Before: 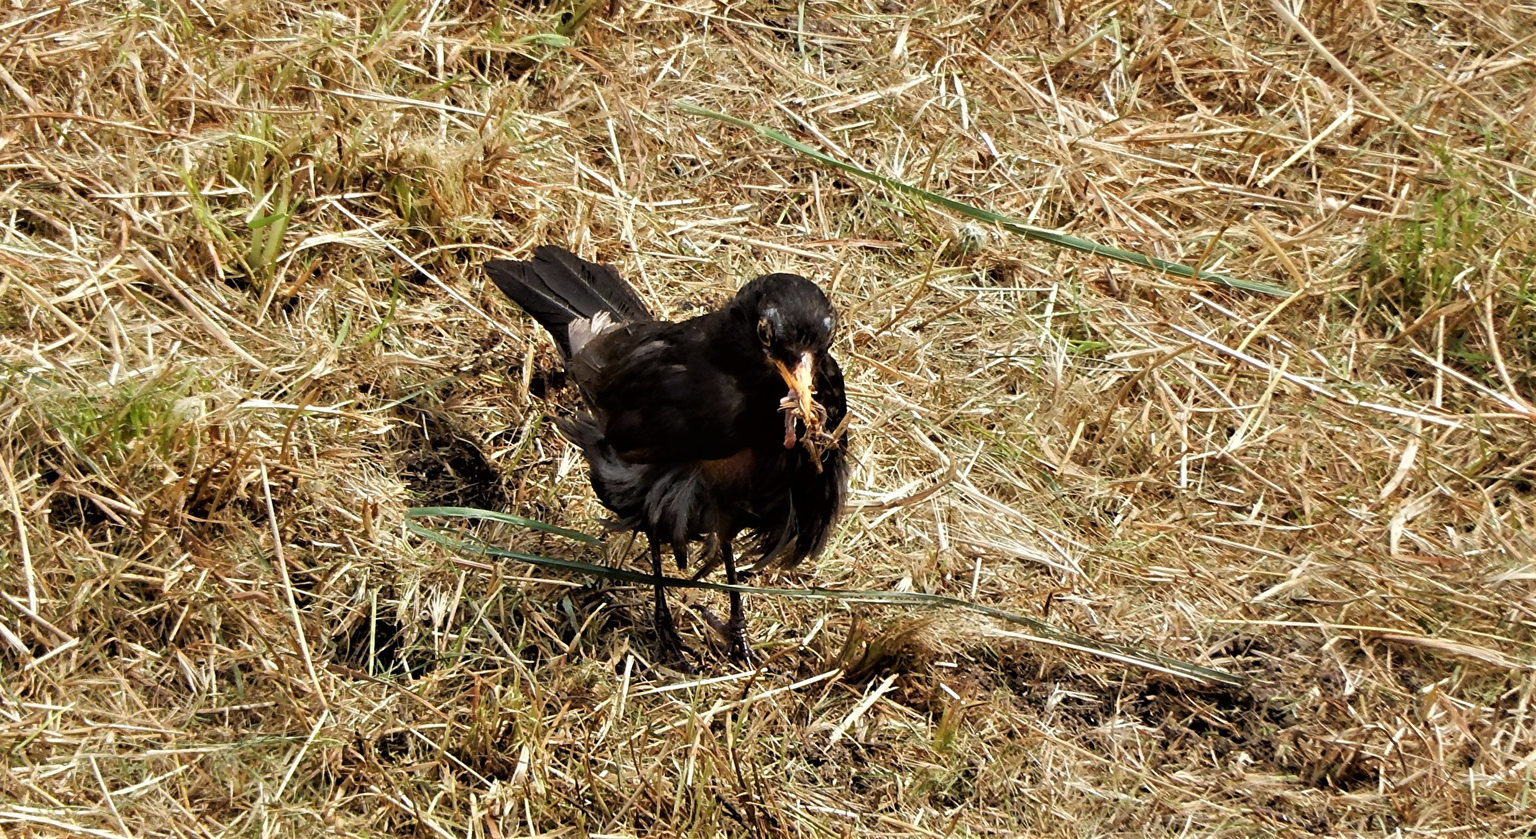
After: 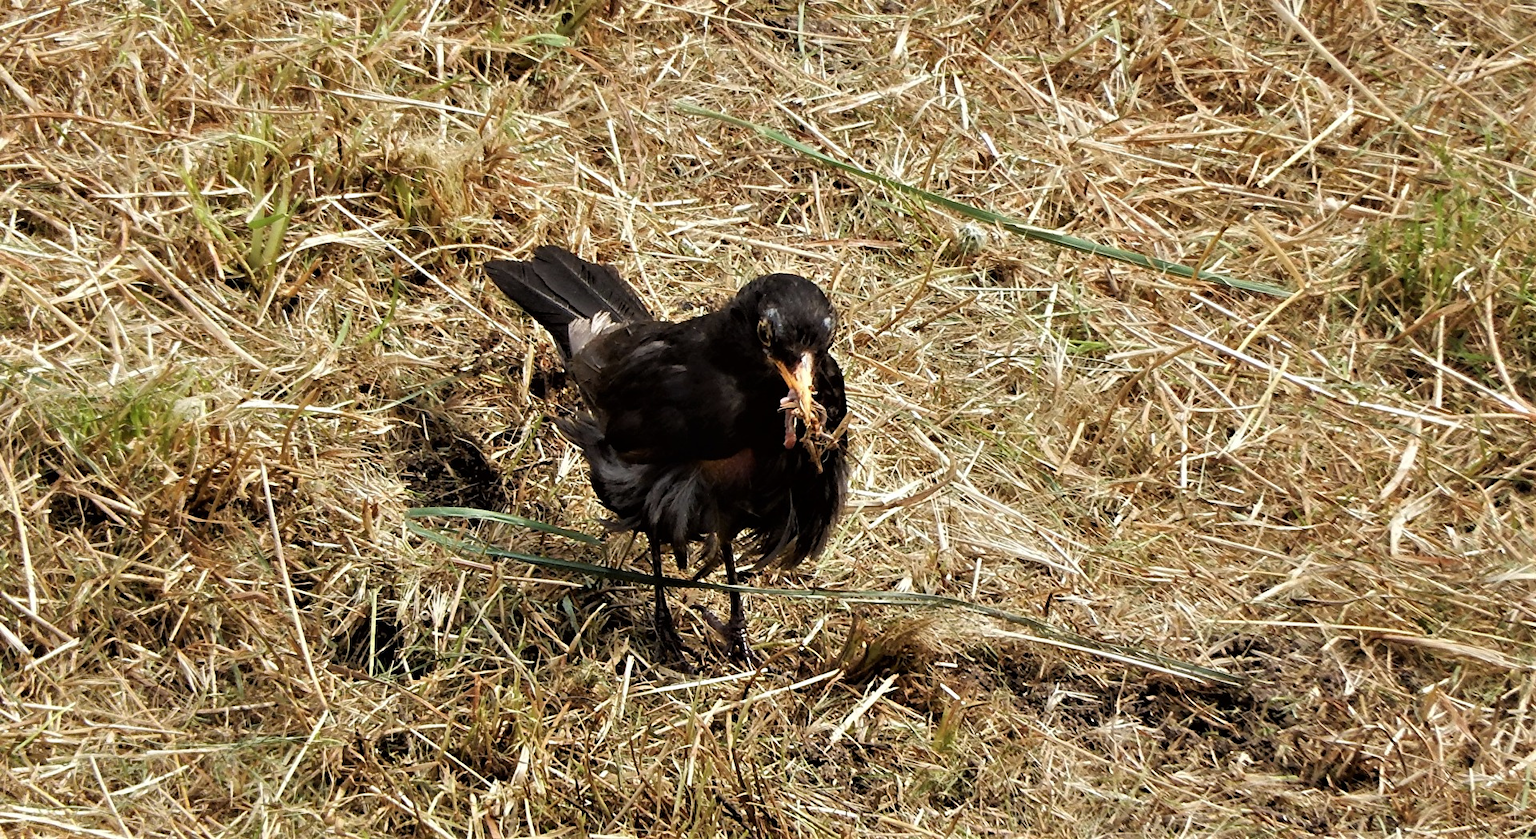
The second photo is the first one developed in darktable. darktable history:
contrast brightness saturation: saturation -0.047
